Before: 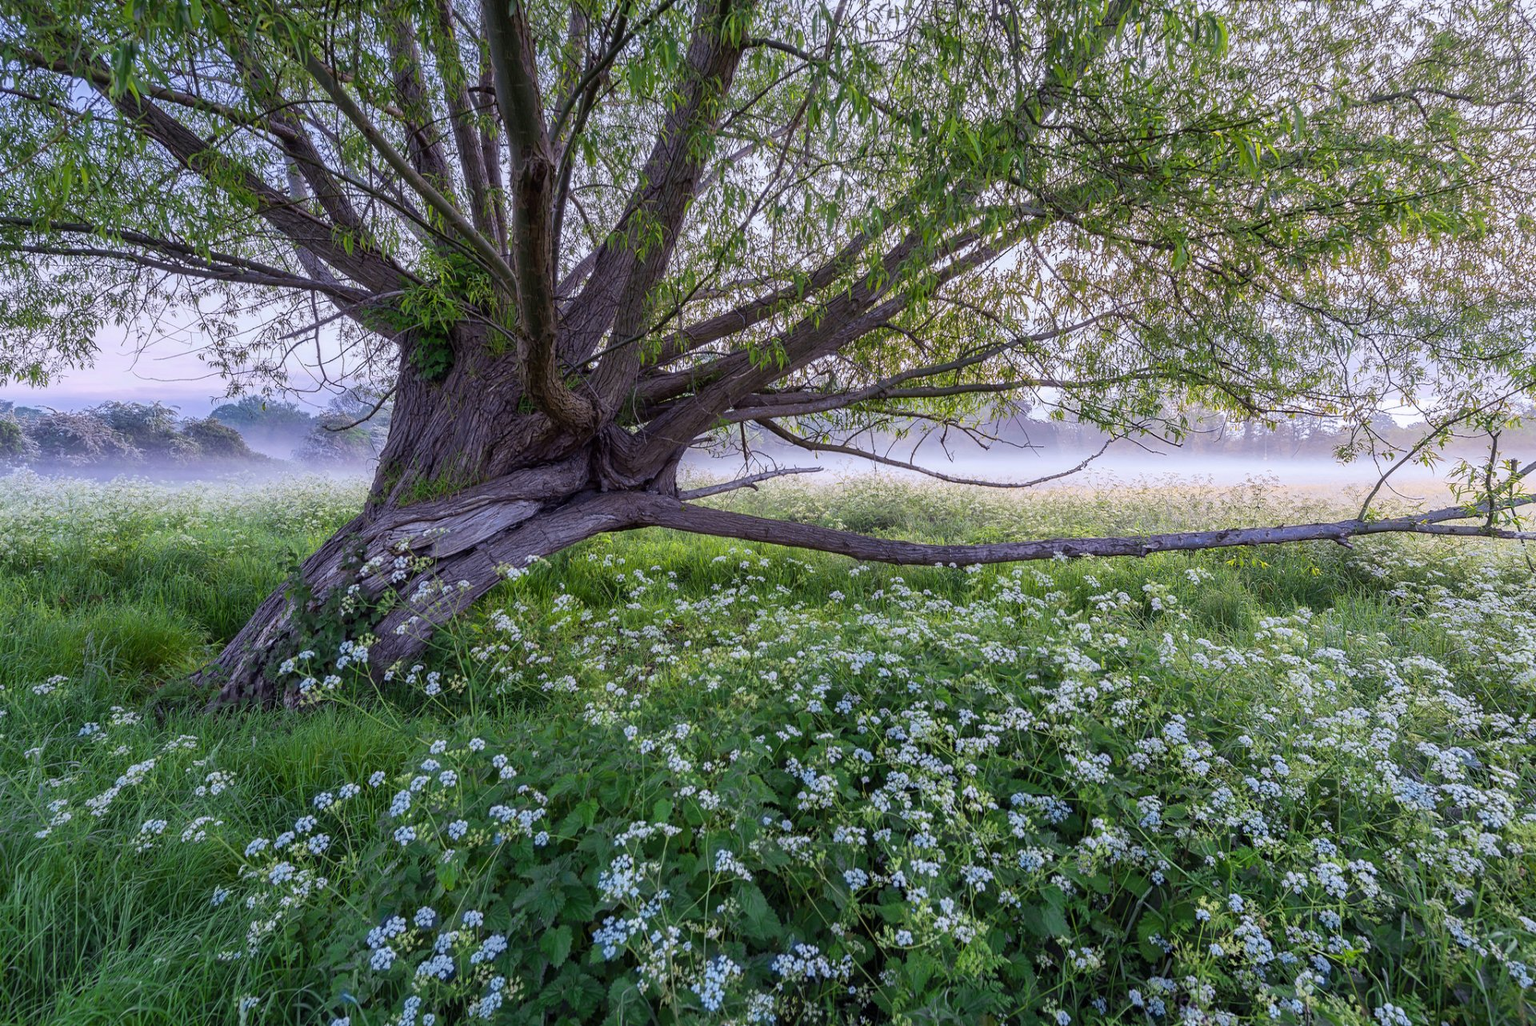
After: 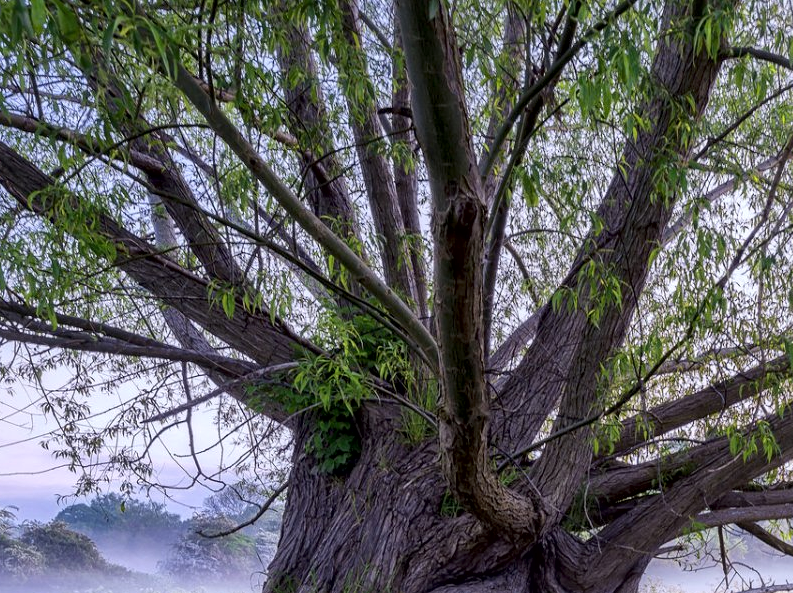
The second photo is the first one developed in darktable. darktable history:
crop and rotate: left 10.824%, top 0.096%, right 47.826%, bottom 53.607%
local contrast: mode bilateral grid, contrast 24, coarseness 60, detail 152%, midtone range 0.2
